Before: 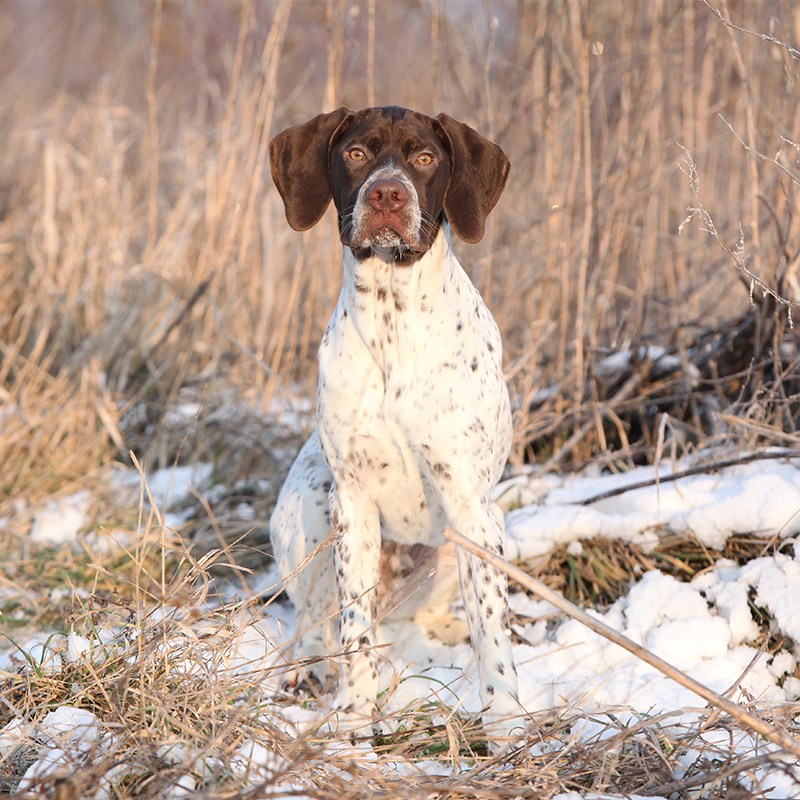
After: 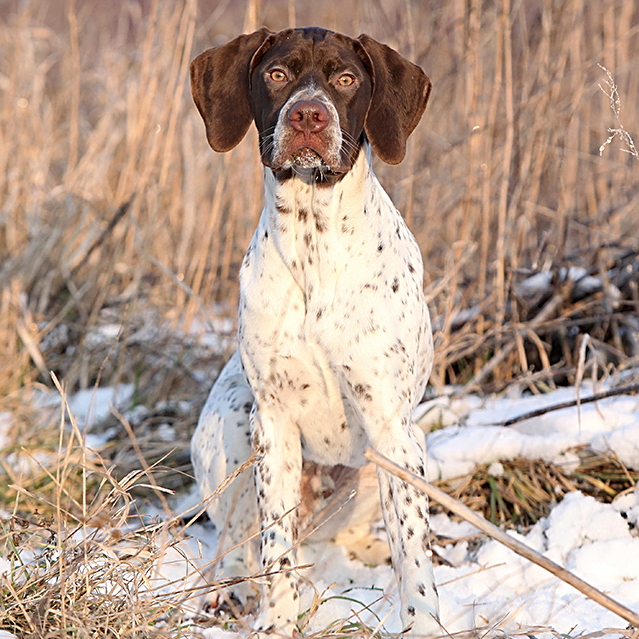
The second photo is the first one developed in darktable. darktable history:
sharpen: on, module defaults
crop and rotate: left 10.071%, top 10.071%, right 10.02%, bottom 10.02%
white balance: emerald 1
haze removal: compatibility mode true, adaptive false
